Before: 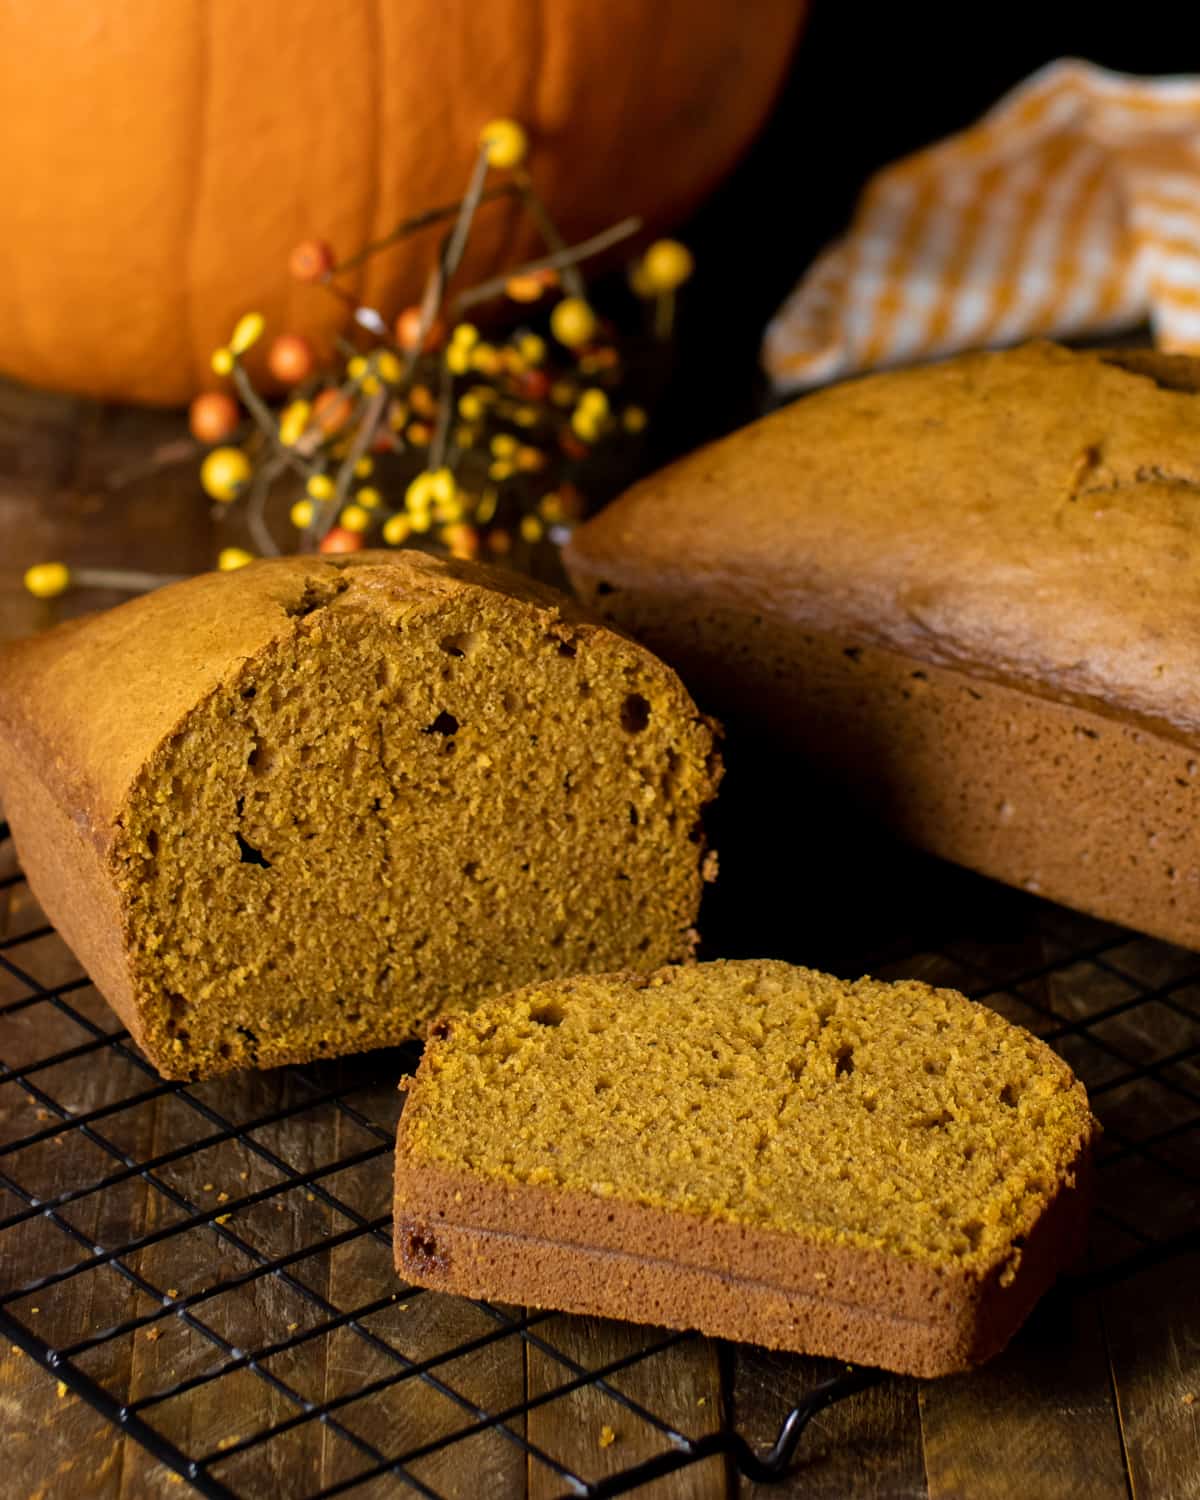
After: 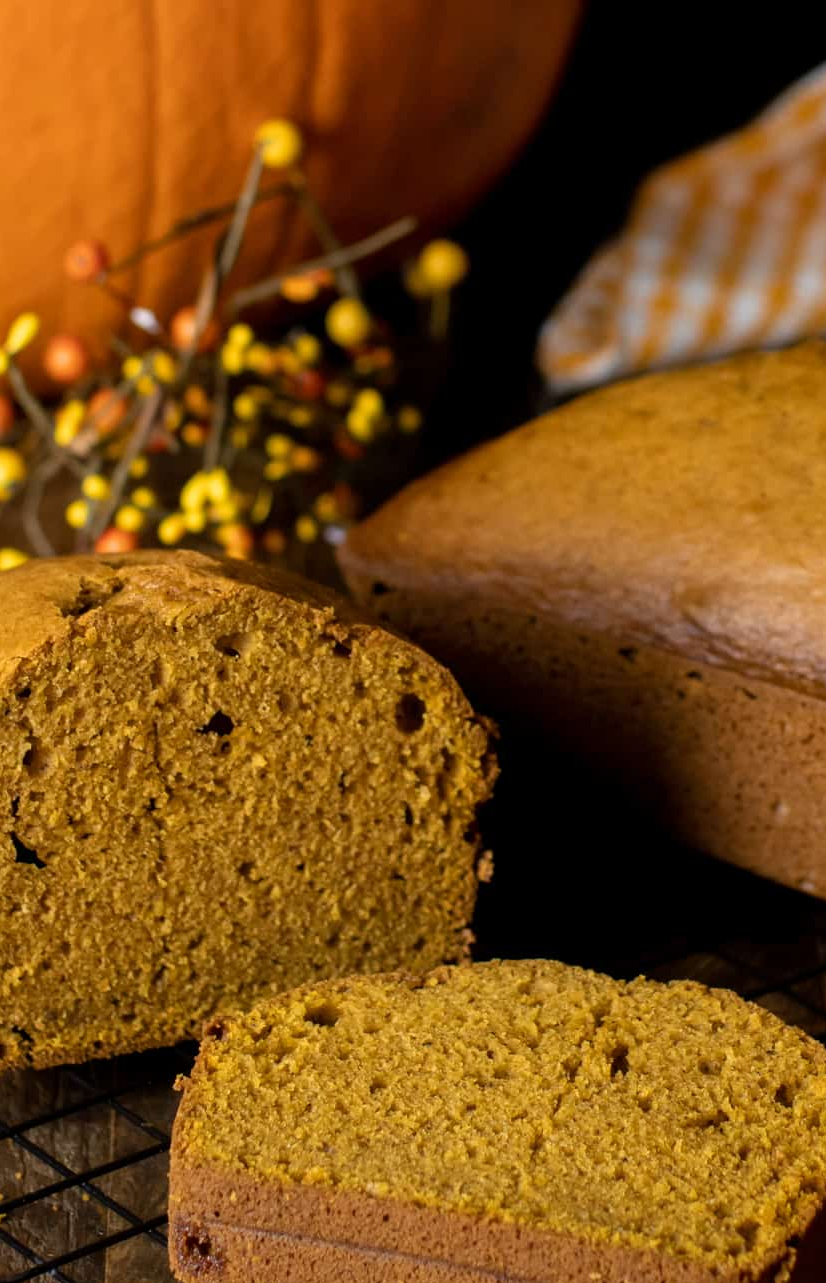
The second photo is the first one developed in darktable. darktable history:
crop: left 18.756%, right 12.393%, bottom 14.425%
